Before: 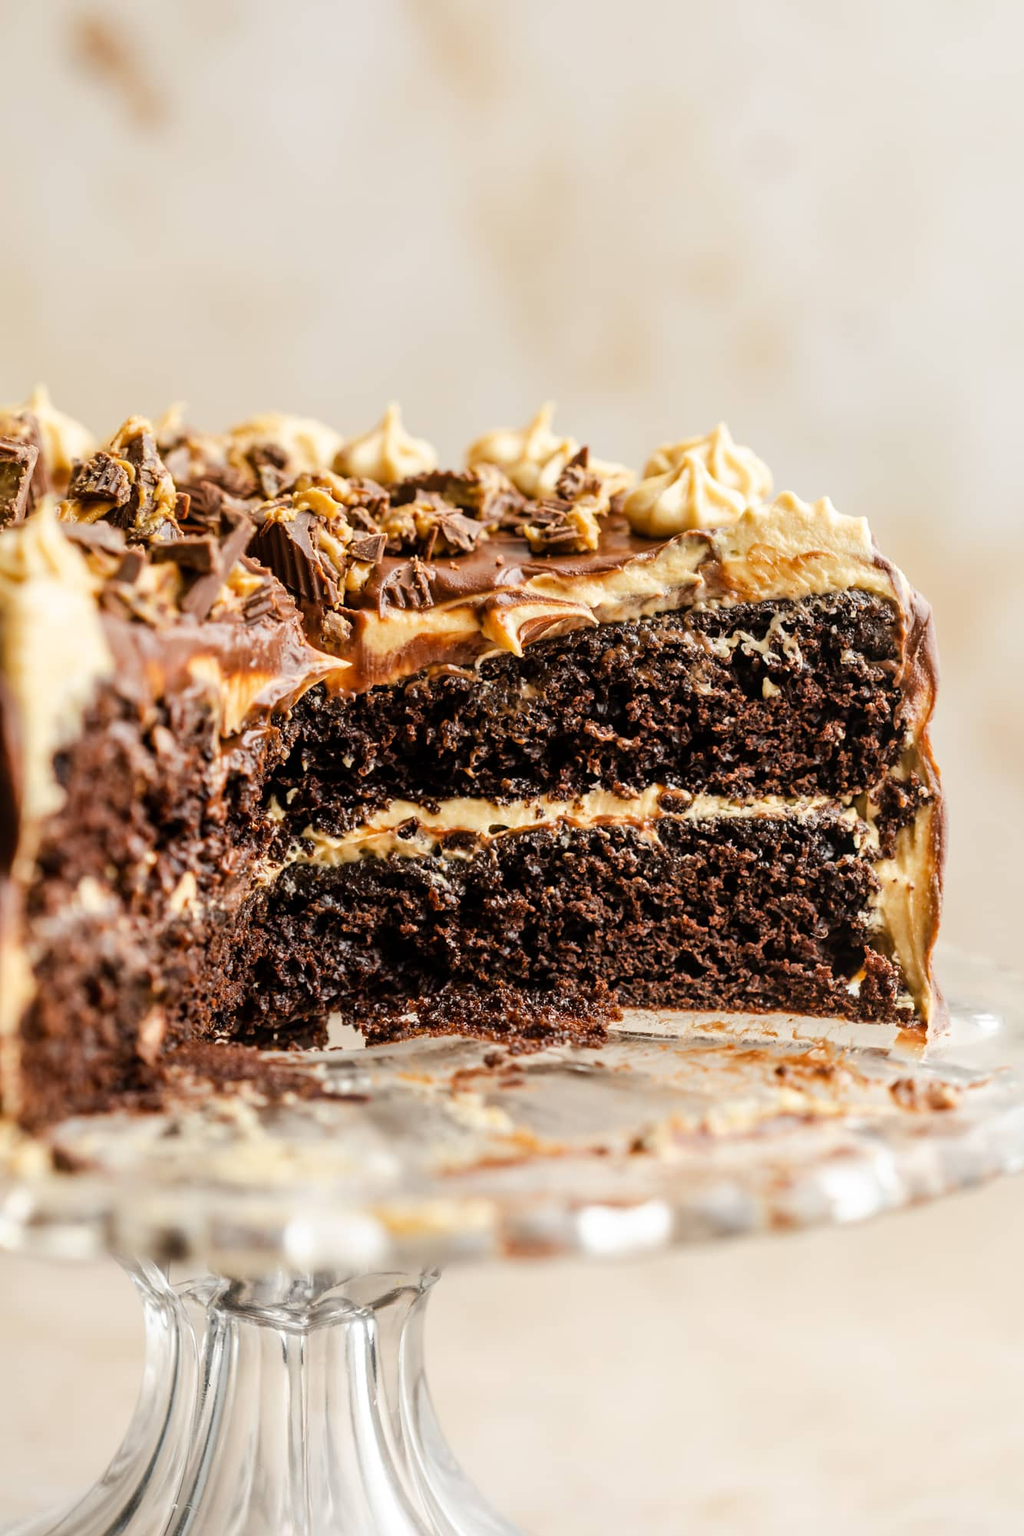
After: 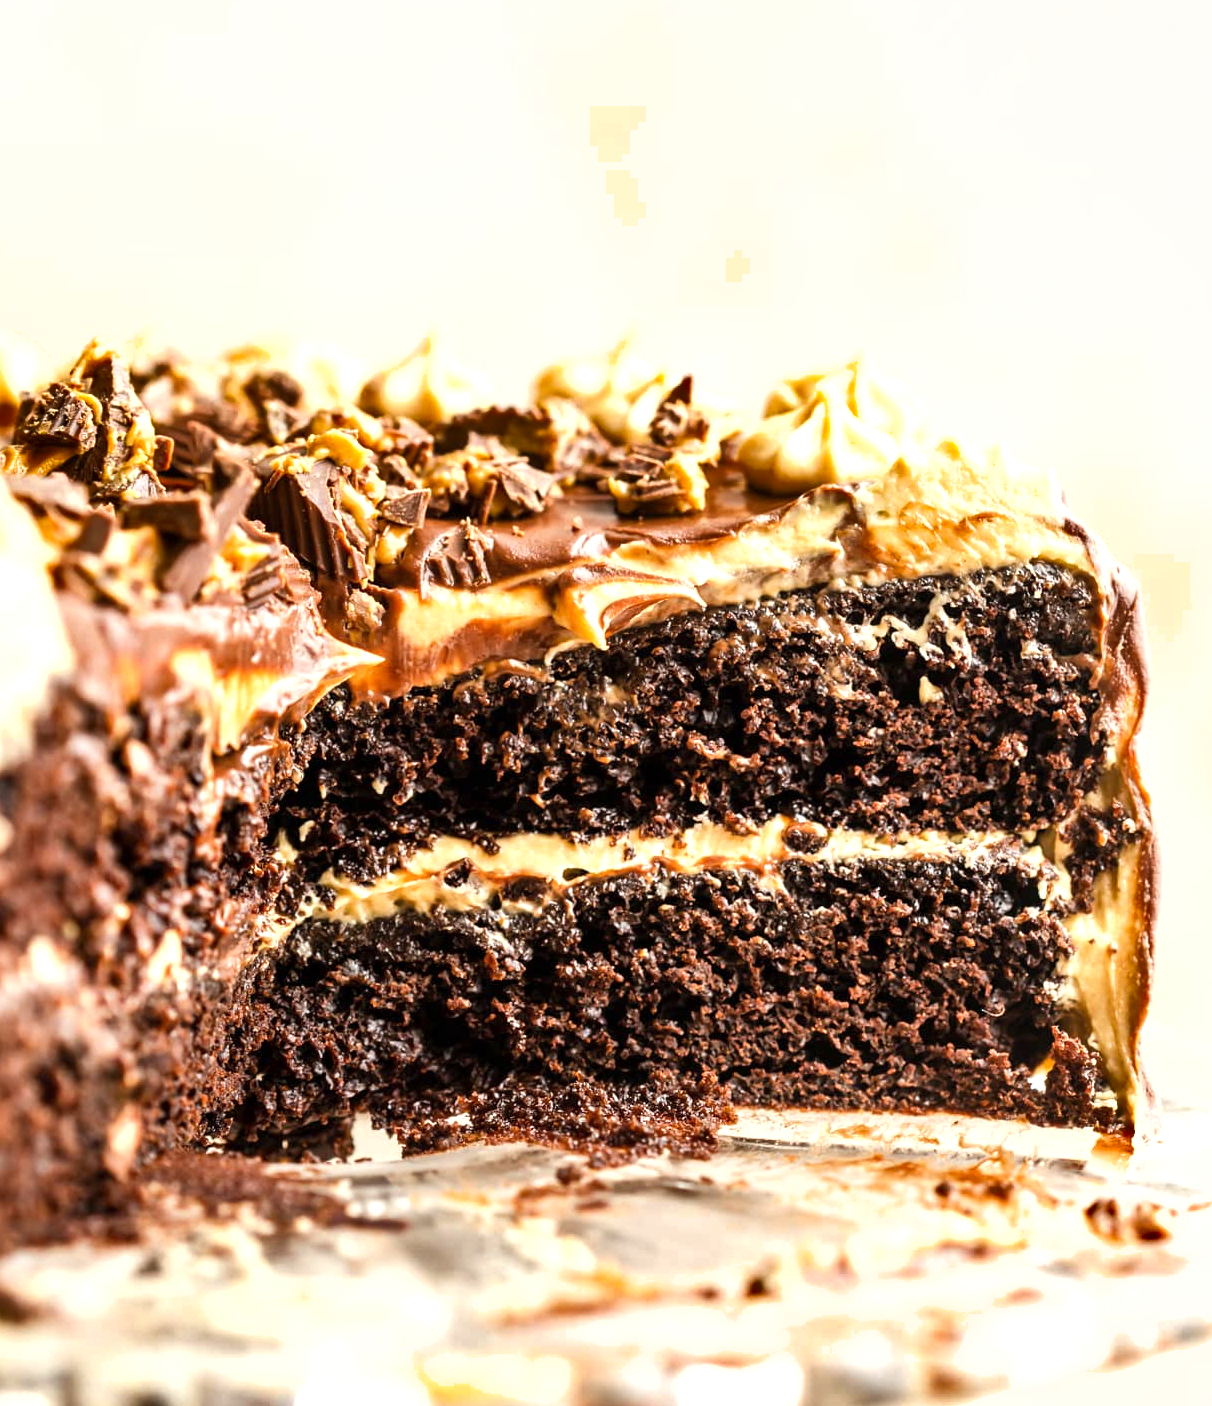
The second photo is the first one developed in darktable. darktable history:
crop: left 5.596%, top 10.314%, right 3.534%, bottom 19.395%
shadows and highlights: shadows 32.83, highlights -47.7, soften with gaussian
exposure: exposure 0.7 EV, compensate highlight preservation false
